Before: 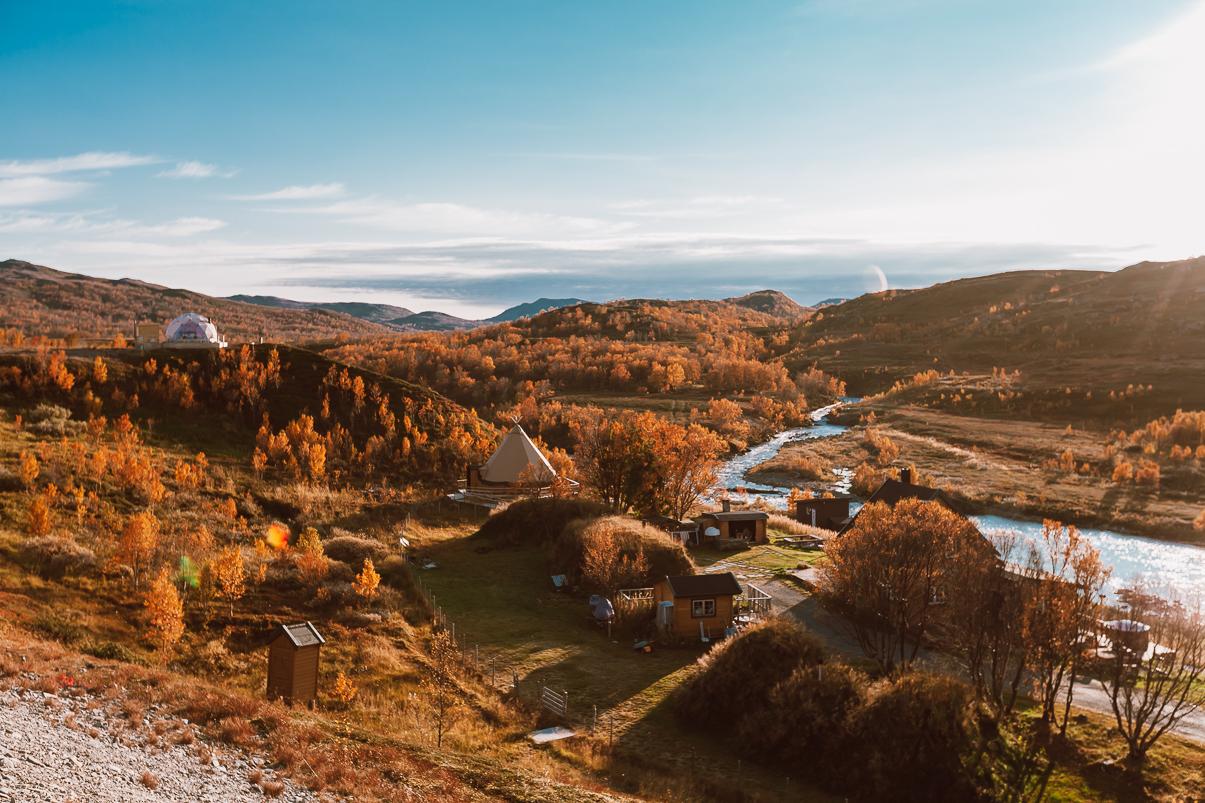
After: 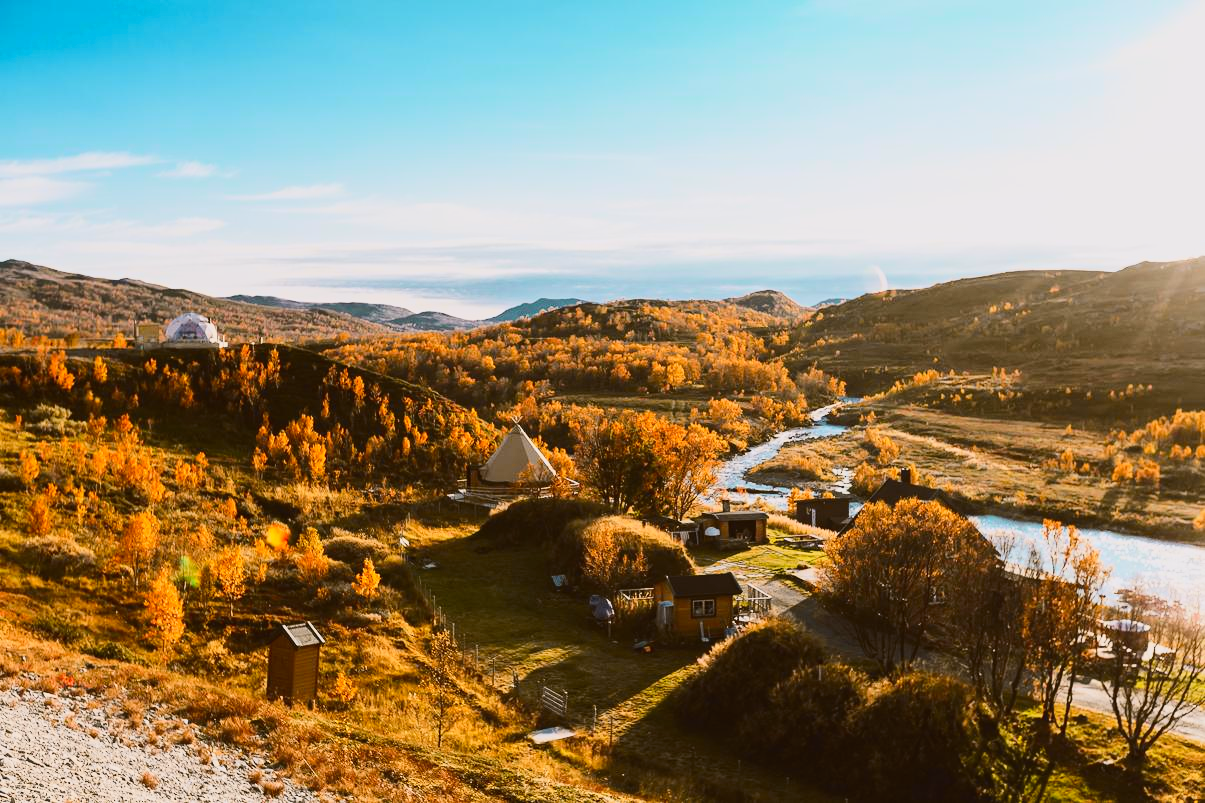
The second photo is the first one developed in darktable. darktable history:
tone curve: curves: ch0 [(0, 0.021) (0.104, 0.093) (0.236, 0.234) (0.456, 0.566) (0.647, 0.78) (0.864, 0.9) (1, 0.932)]; ch1 [(0, 0) (0.353, 0.344) (0.43, 0.401) (0.479, 0.476) (0.502, 0.504) (0.544, 0.534) (0.566, 0.566) (0.612, 0.621) (0.657, 0.679) (1, 1)]; ch2 [(0, 0) (0.34, 0.314) (0.434, 0.43) (0.5, 0.498) (0.528, 0.536) (0.56, 0.576) (0.595, 0.638) (0.644, 0.729) (1, 1)], color space Lab, independent channels, preserve colors none
